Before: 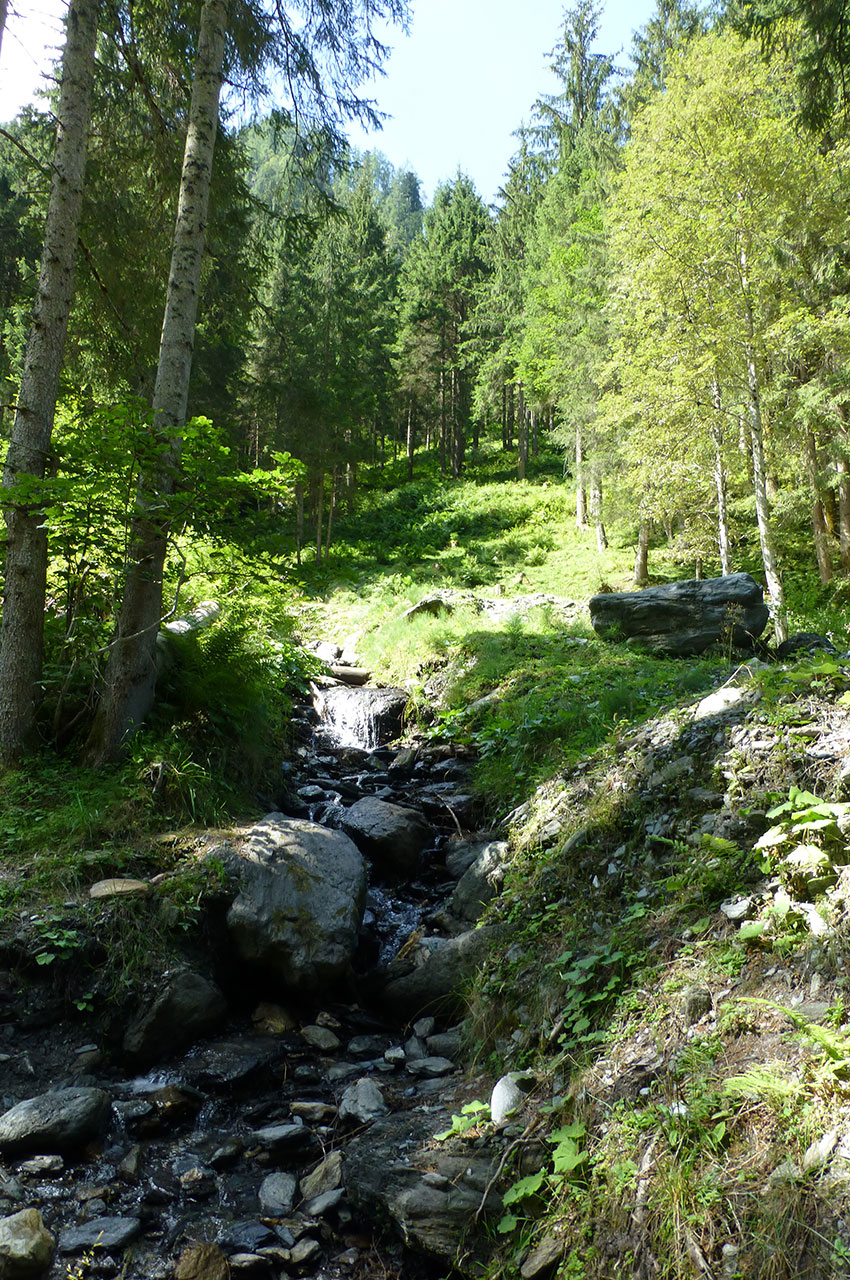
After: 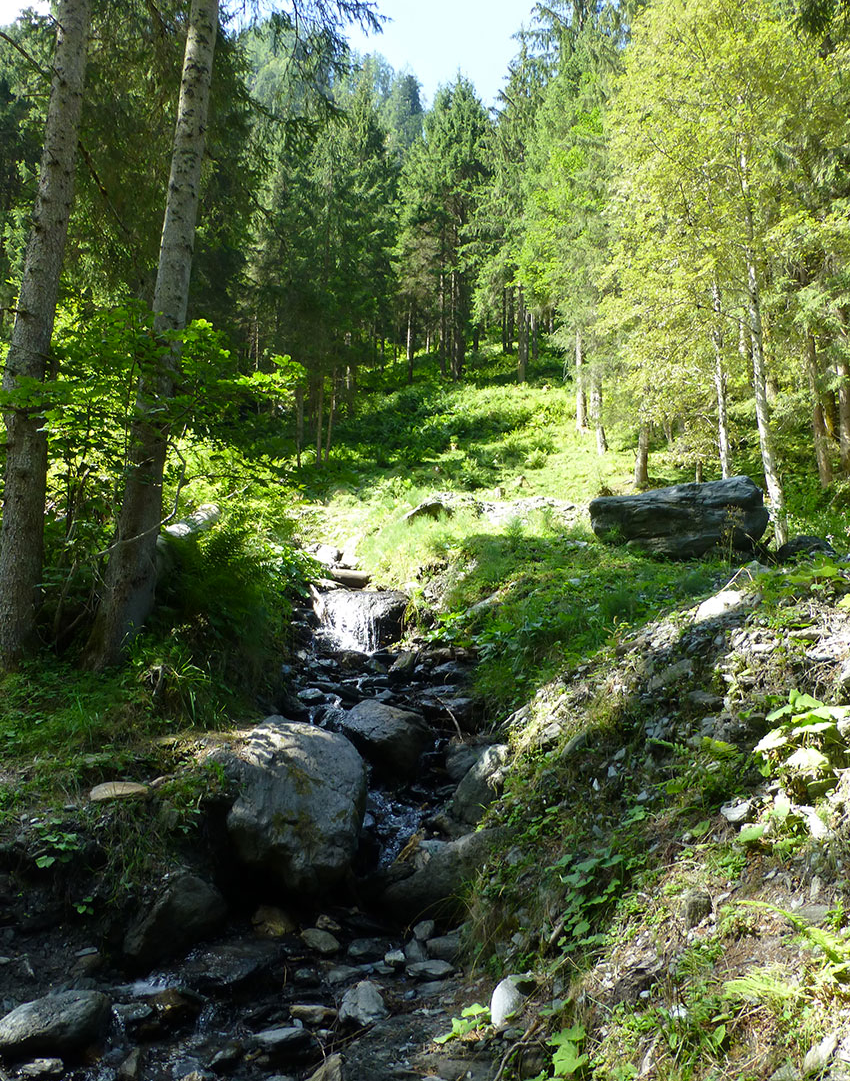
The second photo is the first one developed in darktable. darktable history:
crop: top 7.606%, bottom 7.894%
